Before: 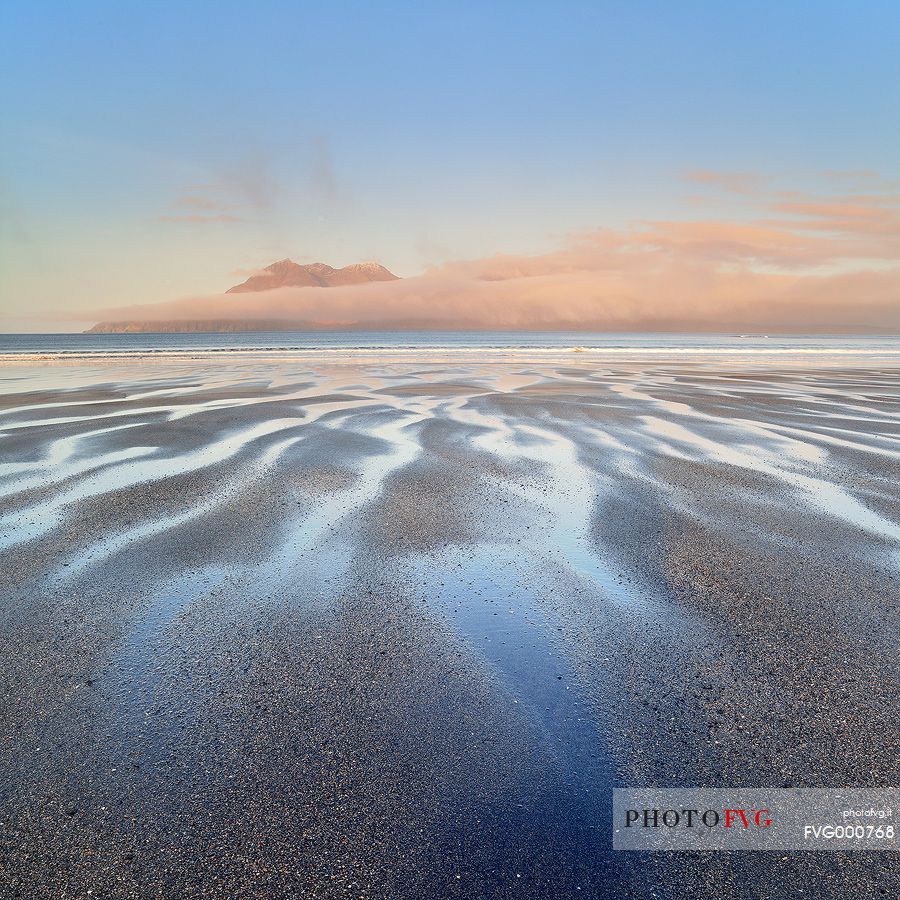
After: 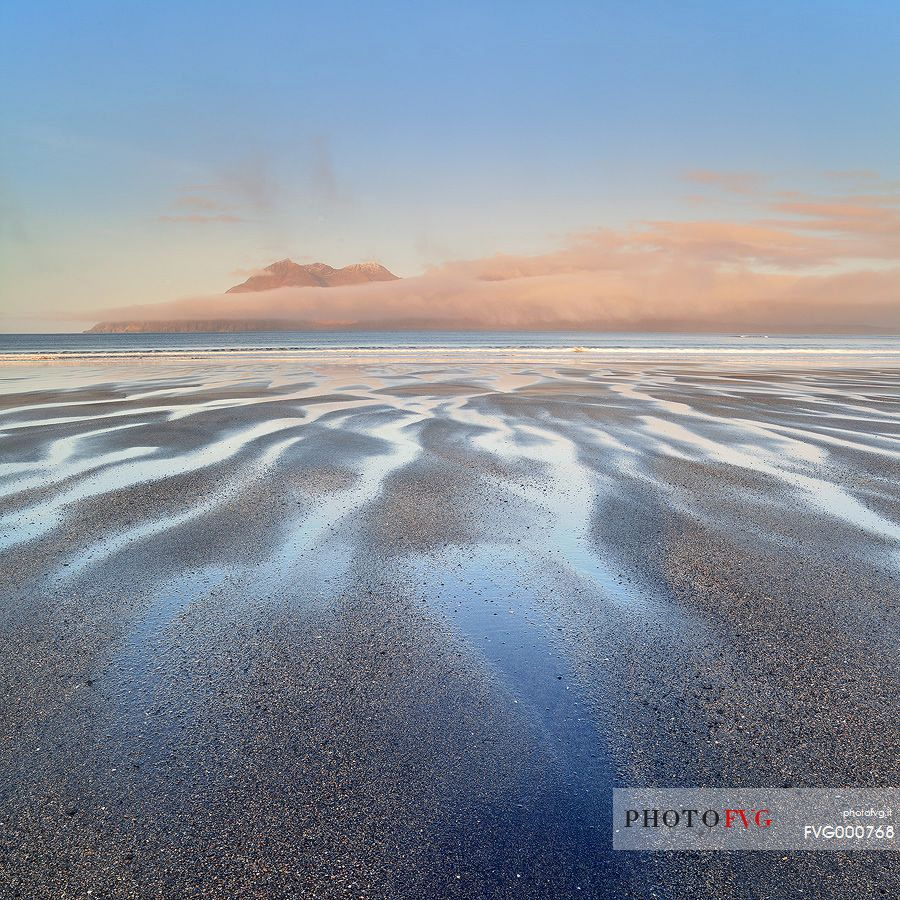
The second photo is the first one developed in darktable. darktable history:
shadows and highlights: shadows 32.4, highlights -31.44, soften with gaussian
